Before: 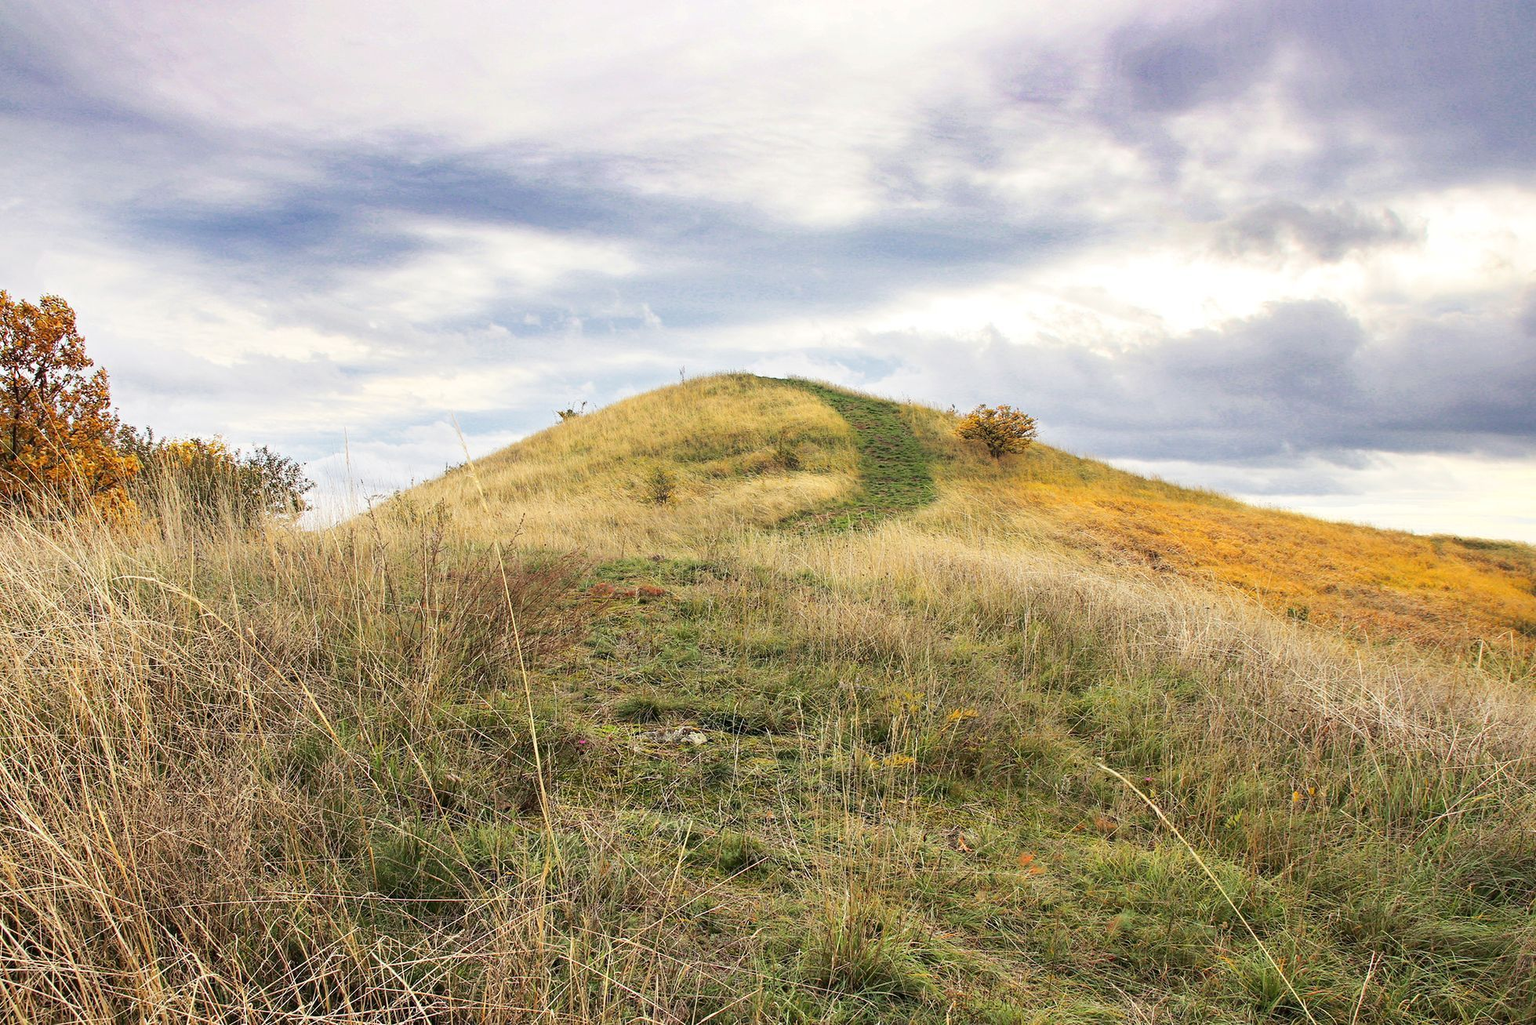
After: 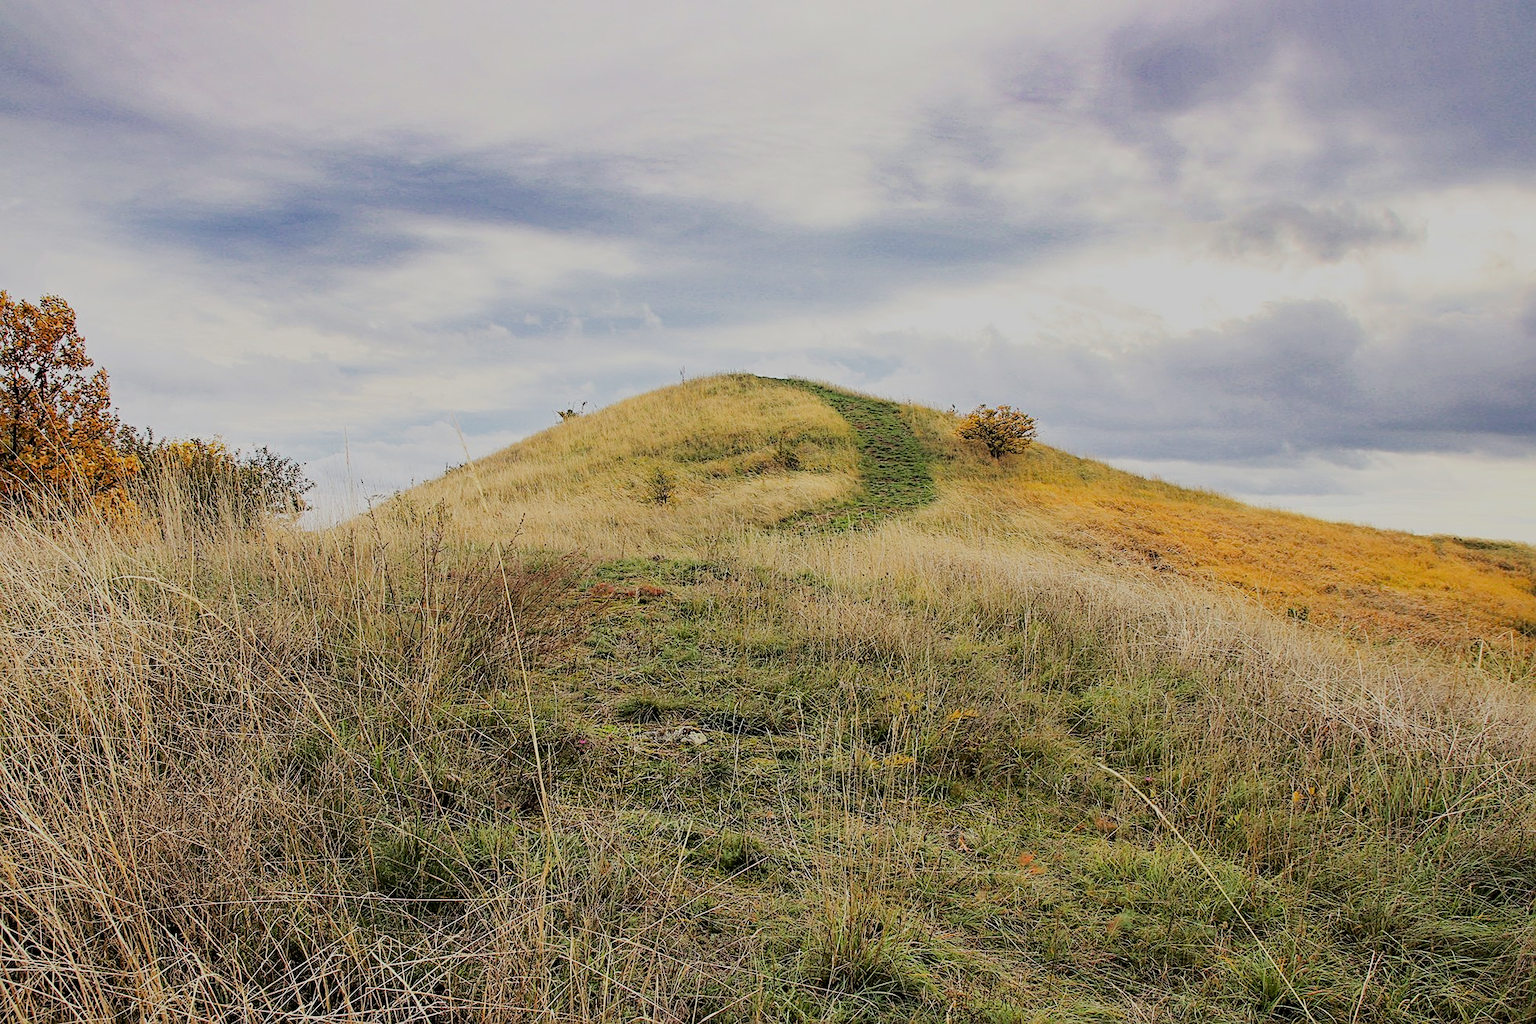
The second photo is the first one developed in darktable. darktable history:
sharpen: on, module defaults
exposure: black level correction 0.006, exposure -0.226 EV, compensate exposure bias true, compensate highlight preservation false
filmic rgb: black relative exposure -7.15 EV, white relative exposure 5.37 EV, hardness 3.02
